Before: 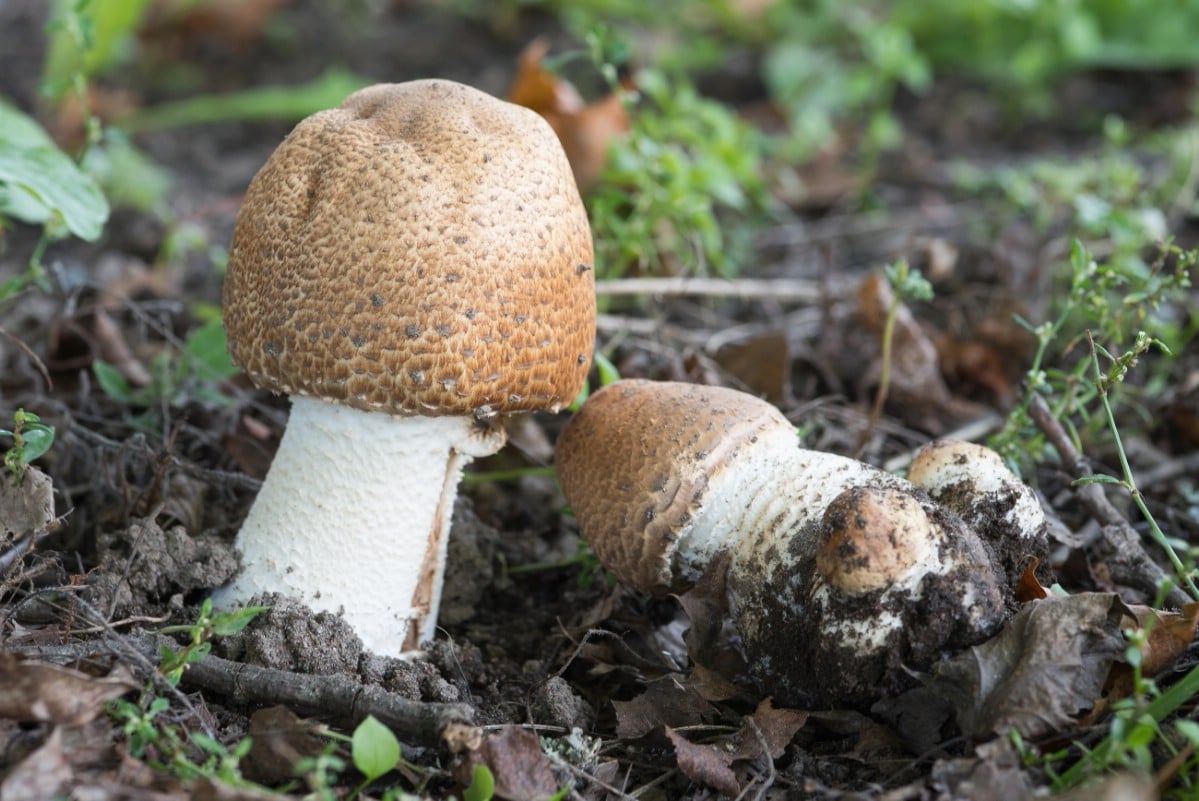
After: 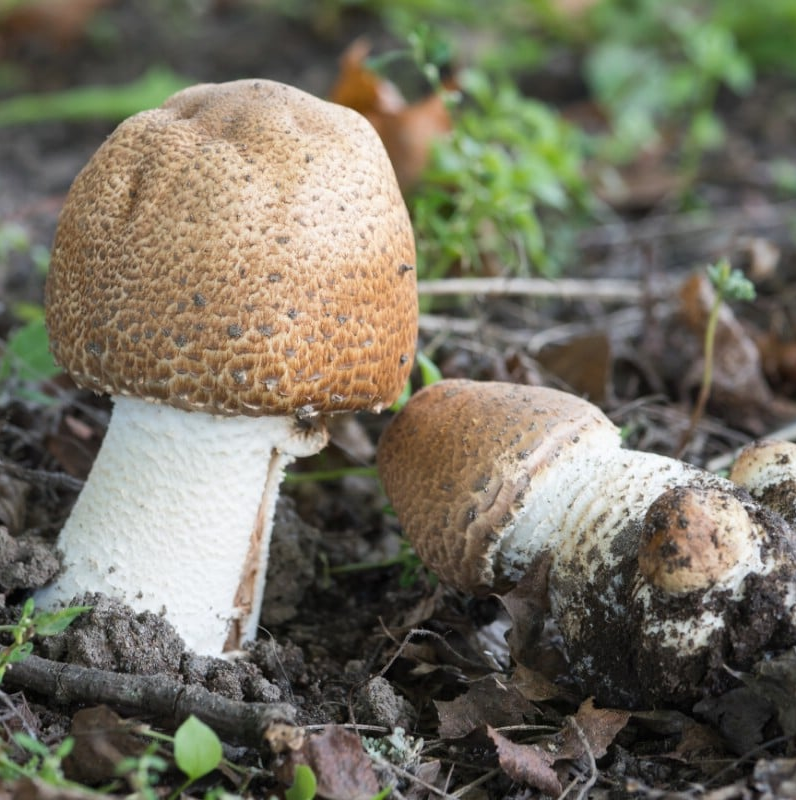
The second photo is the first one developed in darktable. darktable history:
shadows and highlights: white point adjustment 0.043, soften with gaussian
crop and rotate: left 14.994%, right 18.576%
